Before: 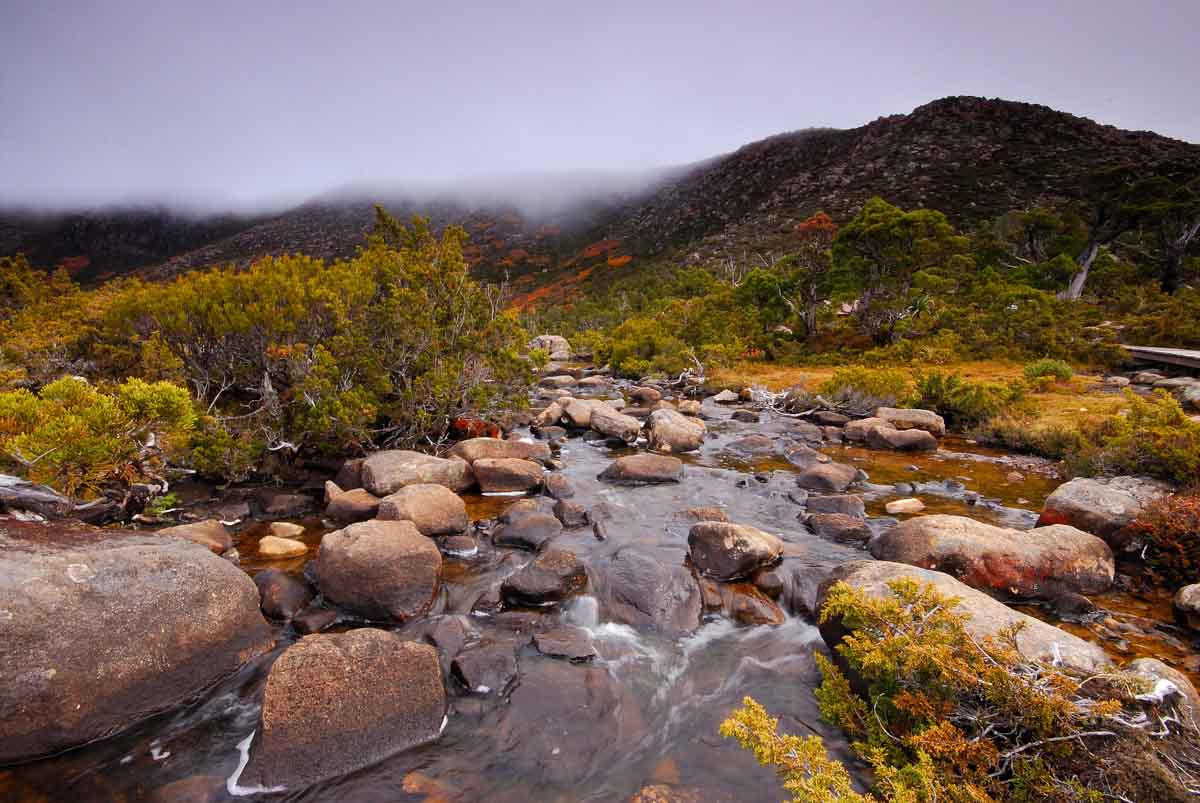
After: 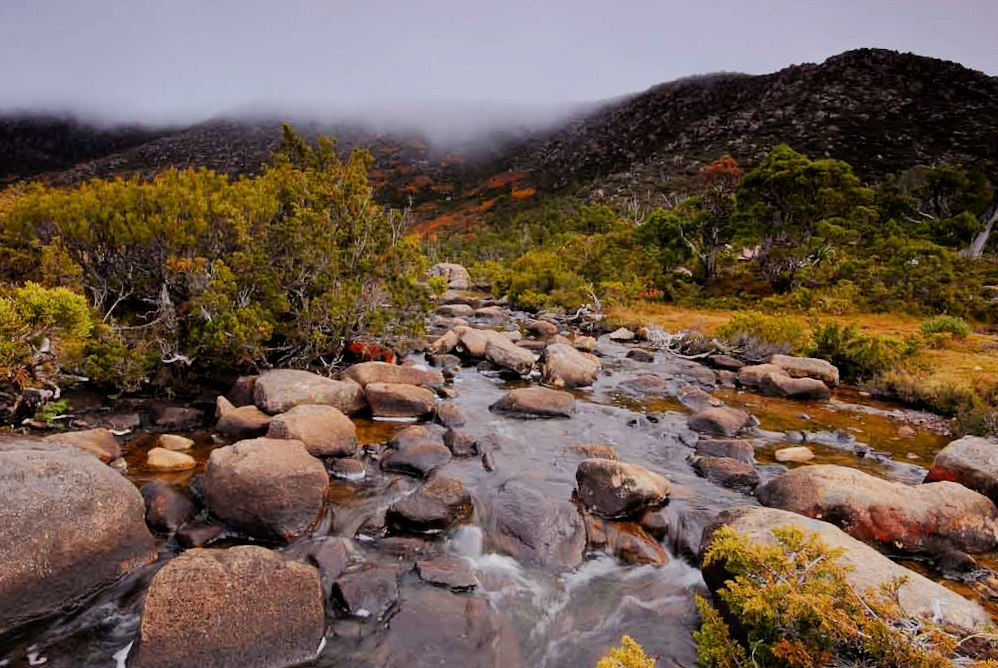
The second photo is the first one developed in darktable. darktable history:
crop and rotate: angle -3.27°, left 5.211%, top 5.211%, right 4.607%, bottom 4.607%
contrast brightness saturation: contrast 0.07
filmic rgb: black relative exposure -7.65 EV, white relative exposure 4.56 EV, hardness 3.61, color science v6 (2022)
